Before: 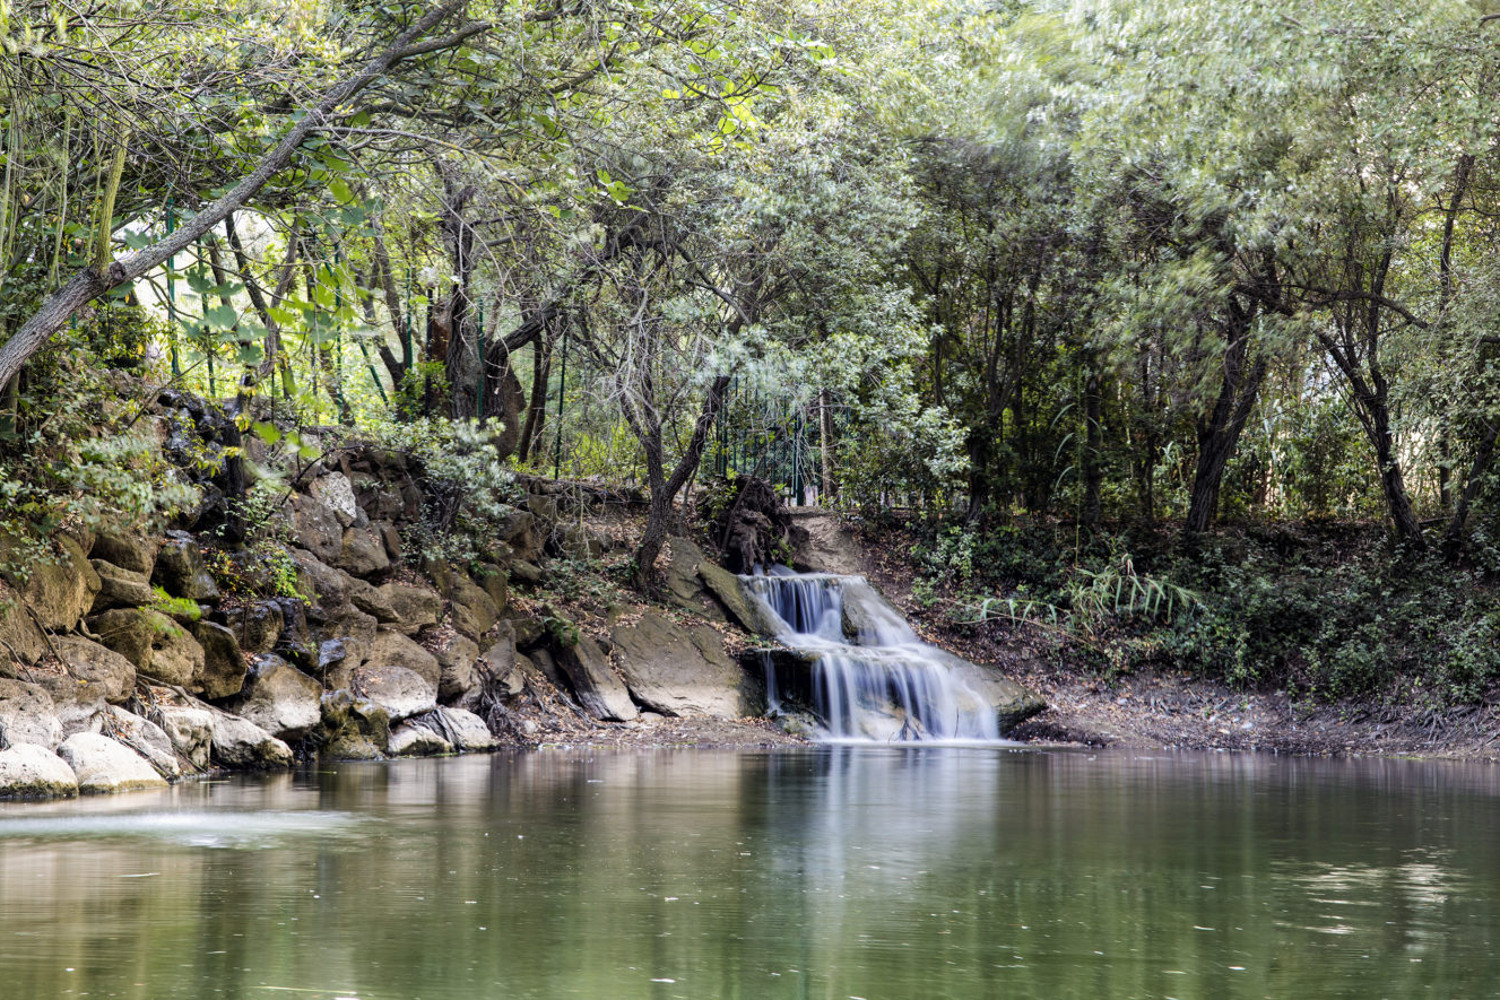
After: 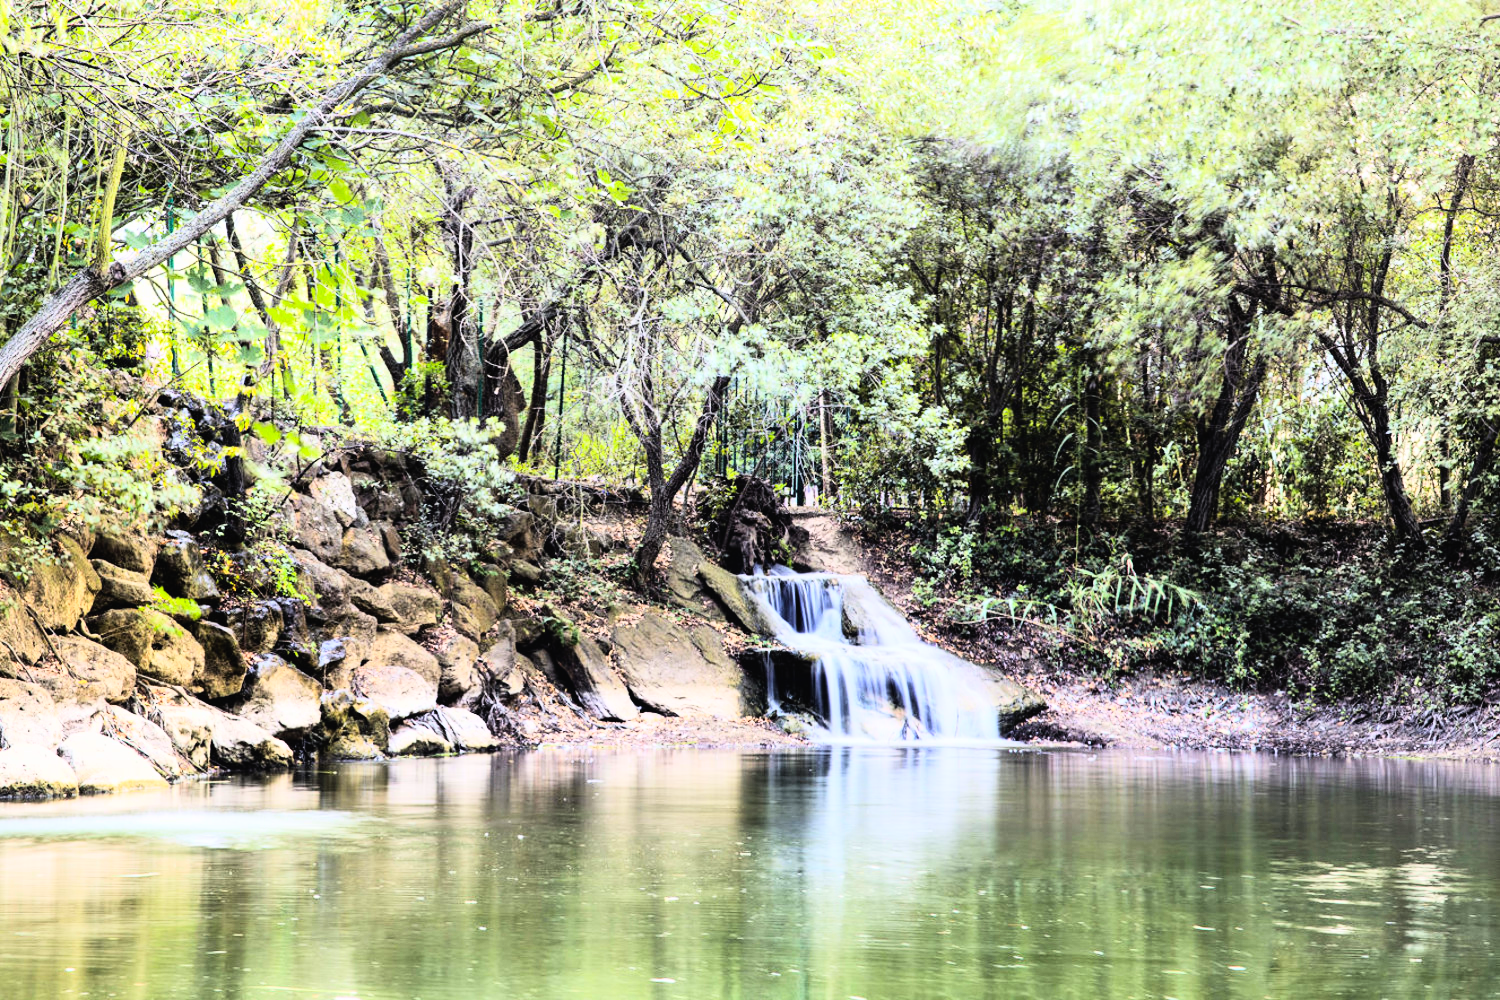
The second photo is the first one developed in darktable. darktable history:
rgb curve: curves: ch0 [(0, 0) (0.21, 0.15) (0.24, 0.21) (0.5, 0.75) (0.75, 0.96) (0.89, 0.99) (1, 1)]; ch1 [(0, 0.02) (0.21, 0.13) (0.25, 0.2) (0.5, 0.67) (0.75, 0.9) (0.89, 0.97) (1, 1)]; ch2 [(0, 0.02) (0.21, 0.13) (0.25, 0.2) (0.5, 0.67) (0.75, 0.9) (0.89, 0.97) (1, 1)], compensate middle gray true
exposure: exposure 0.2 EV, compensate highlight preservation false
lowpass: radius 0.1, contrast 0.85, saturation 1.1, unbound 0
